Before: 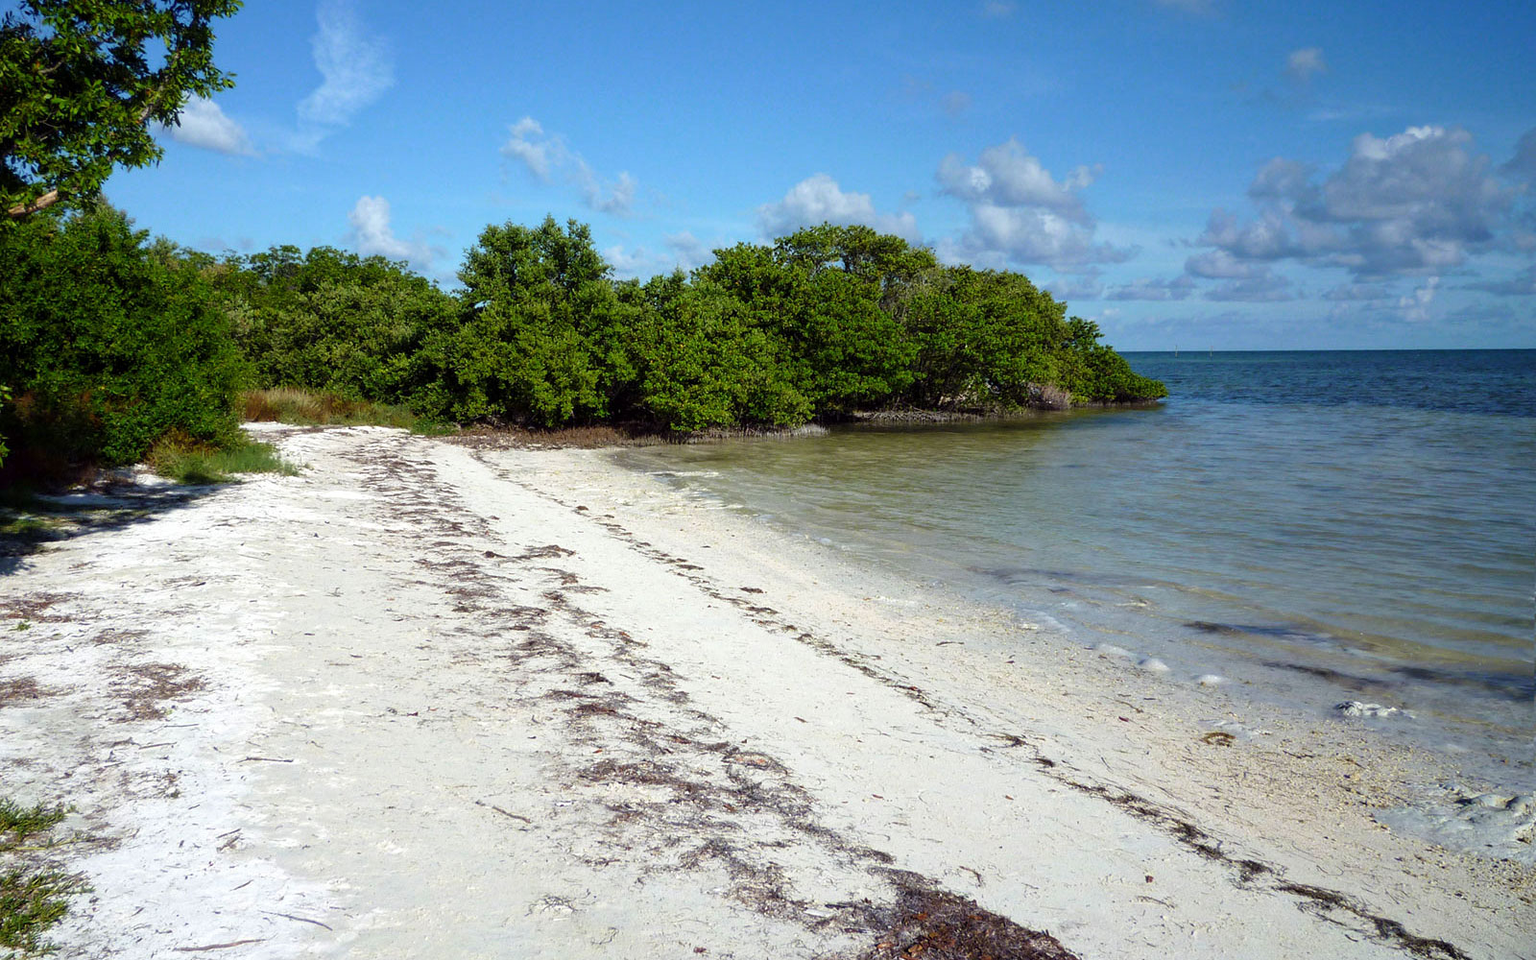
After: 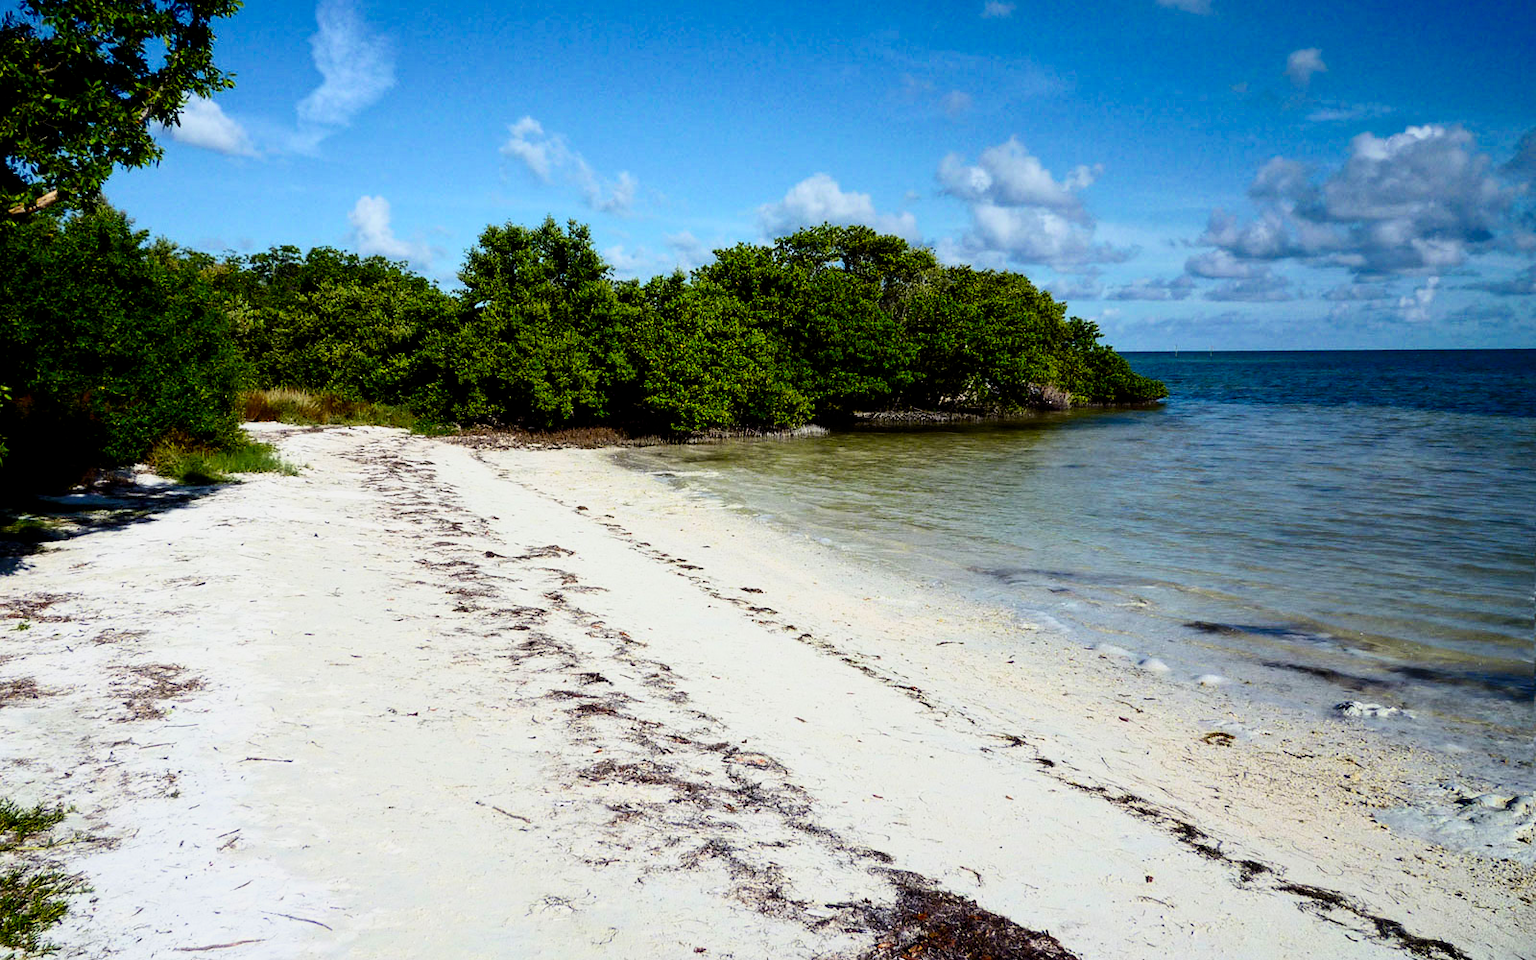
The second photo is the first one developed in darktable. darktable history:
contrast brightness saturation: contrast 0.28
filmic rgb: black relative exposure -7.75 EV, white relative exposure 4.4 EV, threshold 3 EV, target black luminance 0%, hardness 3.76, latitude 50.51%, contrast 1.074, highlights saturation mix 10%, shadows ↔ highlights balance -0.22%, color science v4 (2020), enable highlight reconstruction true
